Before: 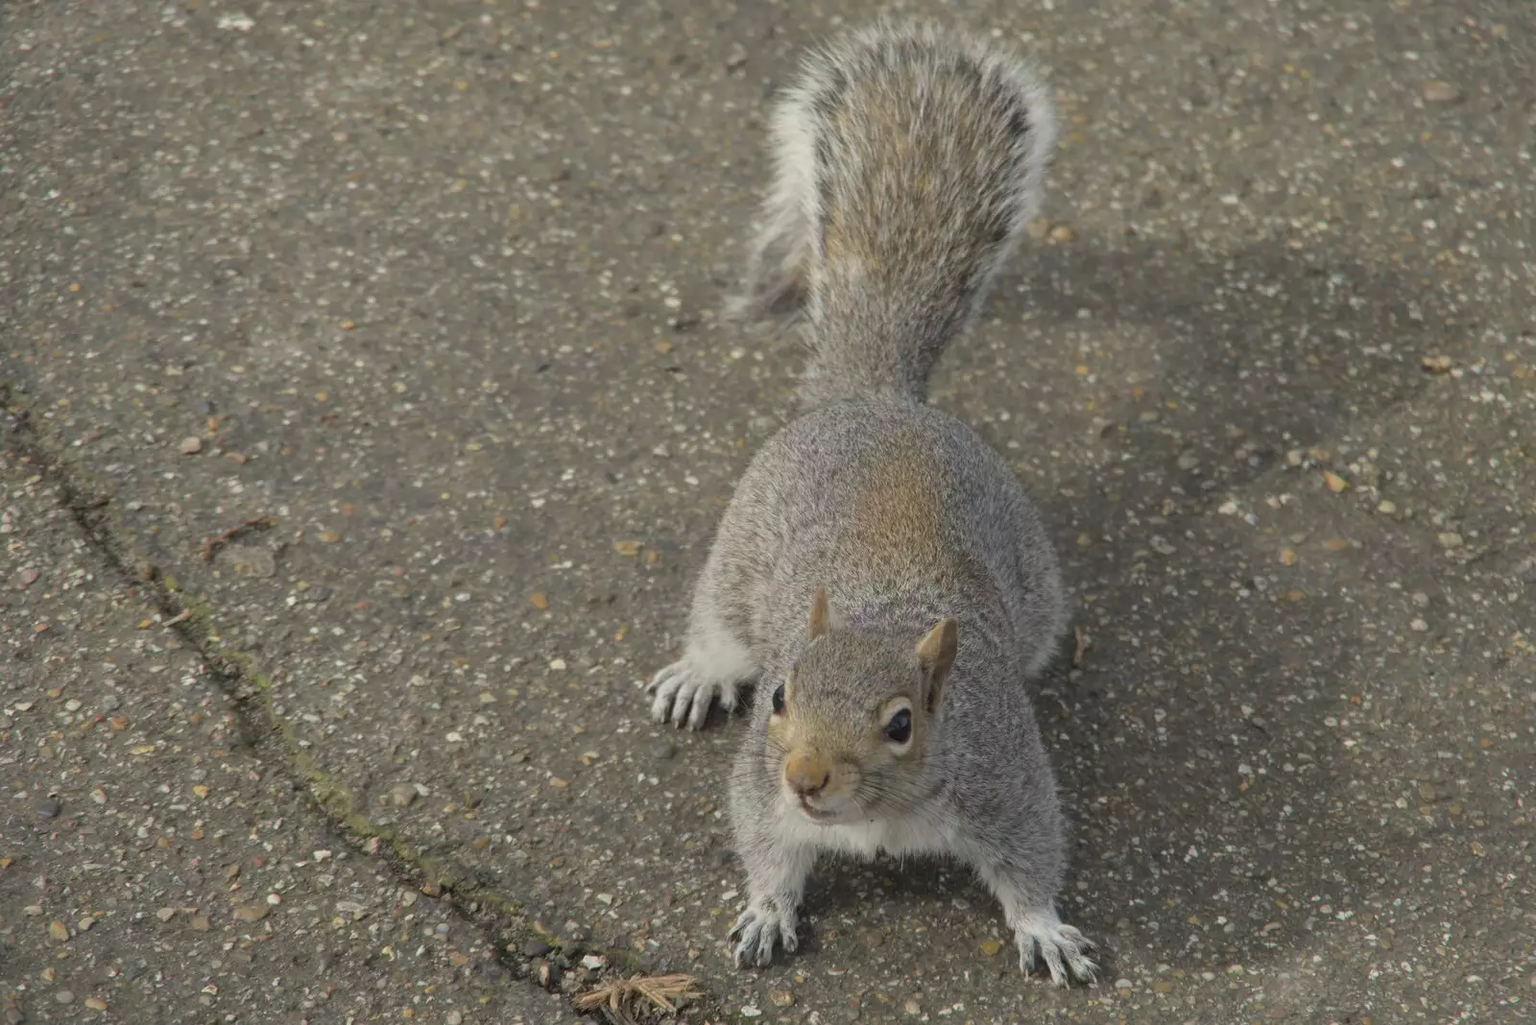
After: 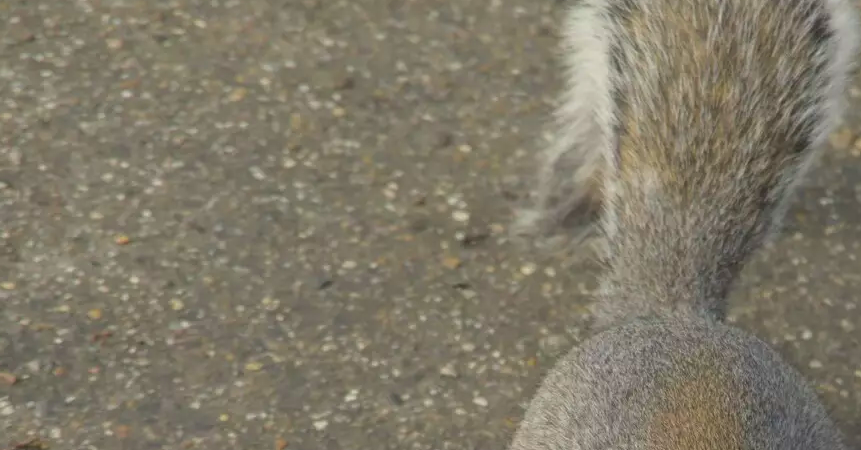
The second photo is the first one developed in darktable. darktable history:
crop: left 15.062%, top 9.291%, right 31.118%, bottom 48.566%
shadows and highlights: radius 127.28, shadows 21.22, highlights -22.11, low approximation 0.01
velvia: strength 22.12%
